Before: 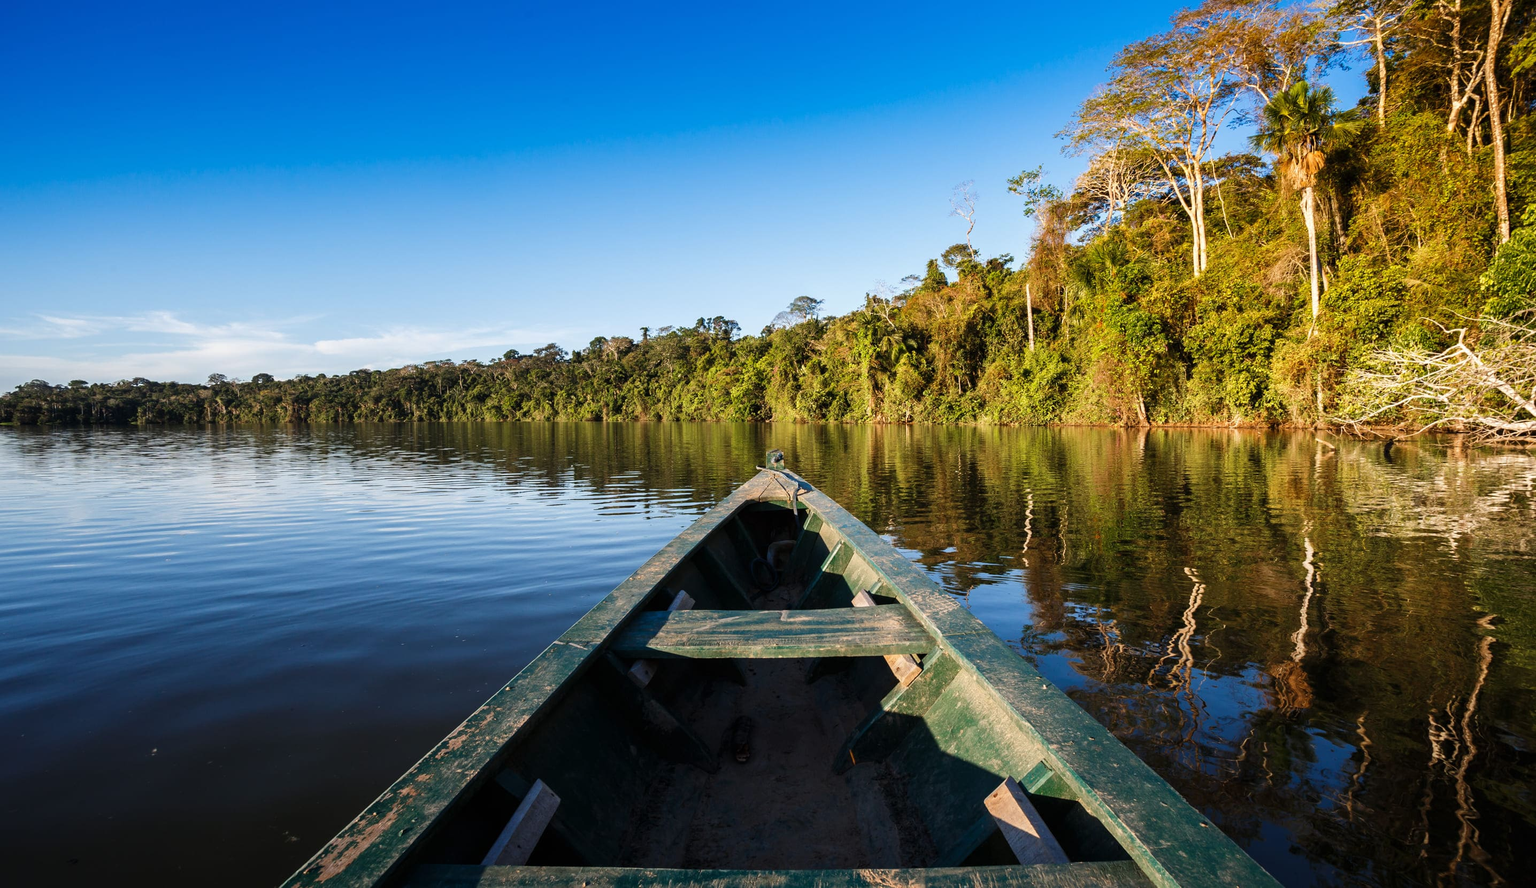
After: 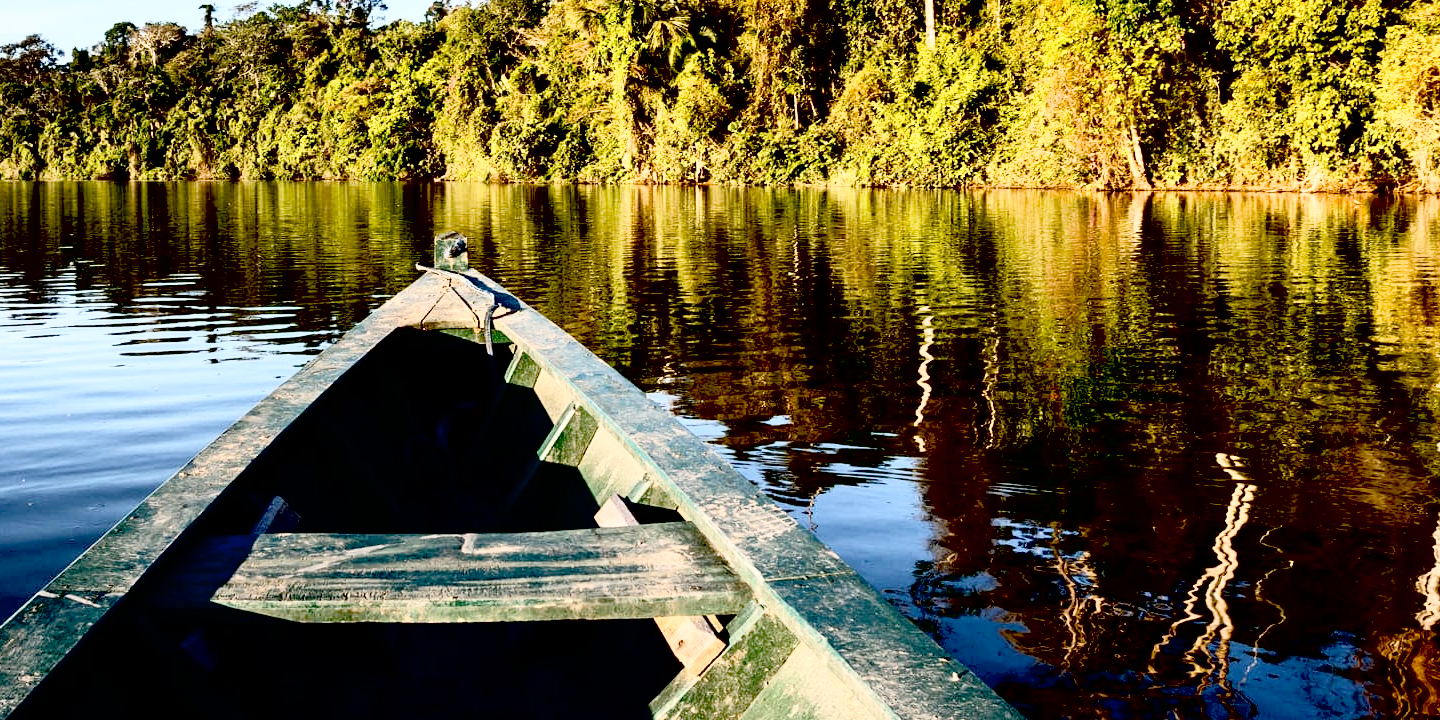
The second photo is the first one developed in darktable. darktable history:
crop: left 34.755%, top 36.63%, right 14.822%, bottom 19.936%
exposure: black level correction 0.055, exposure -0.034 EV, compensate highlight preservation false
shadows and highlights: shadows 20.09, highlights -19.38, soften with gaussian
contrast brightness saturation: contrast 0.423, brightness 0.557, saturation -0.208
